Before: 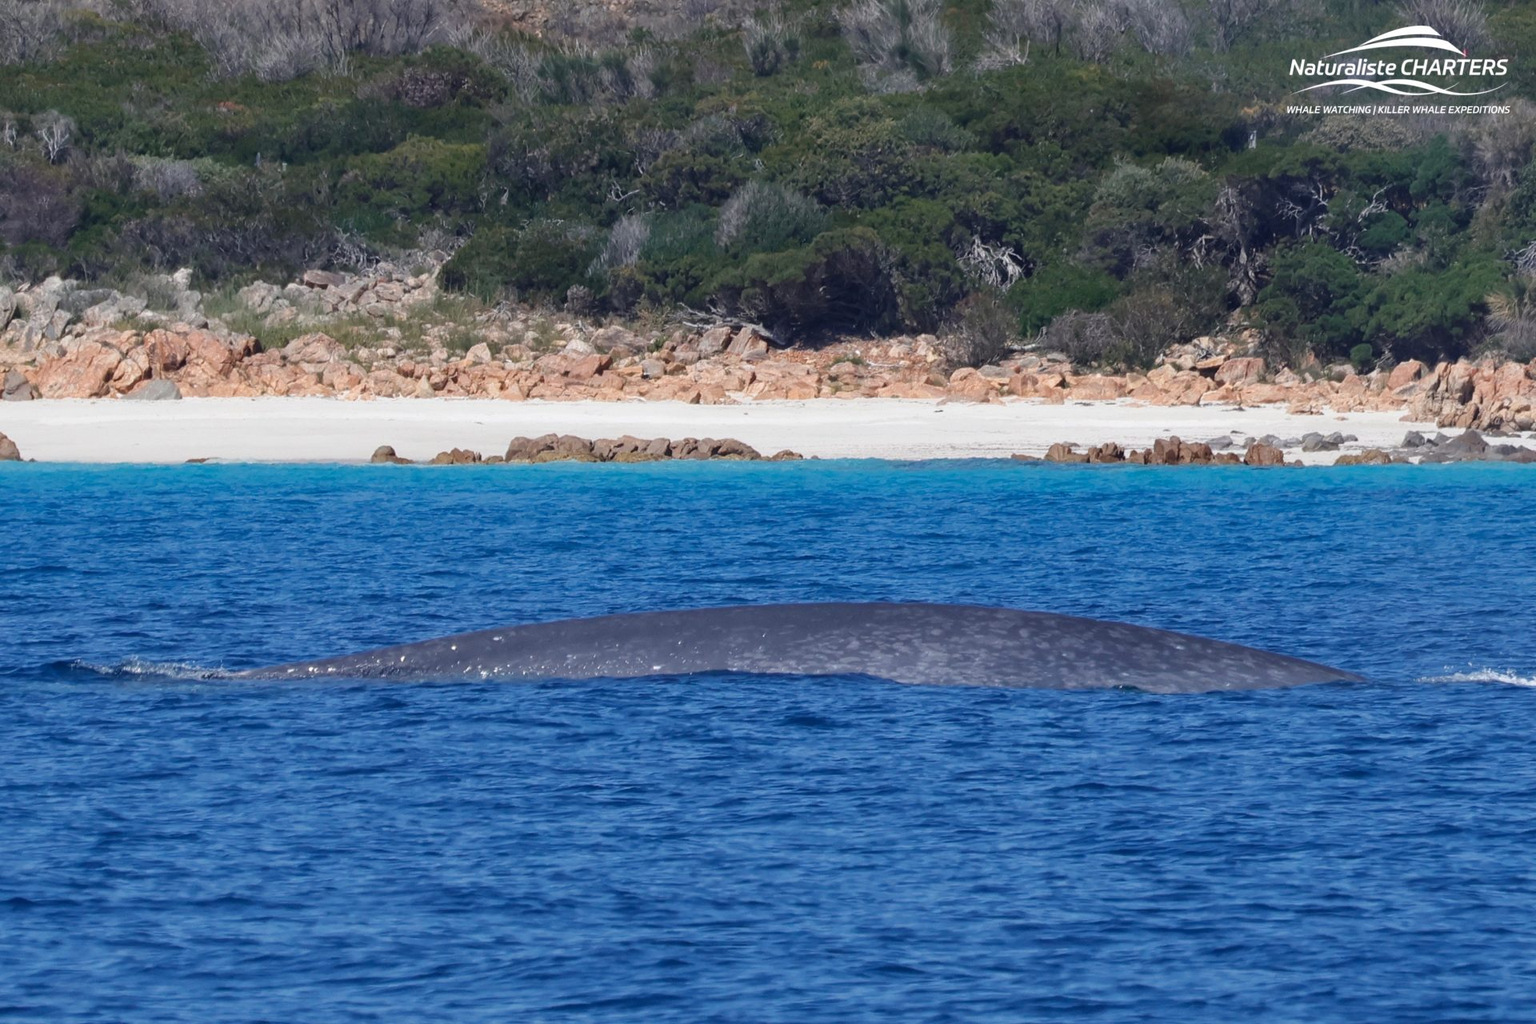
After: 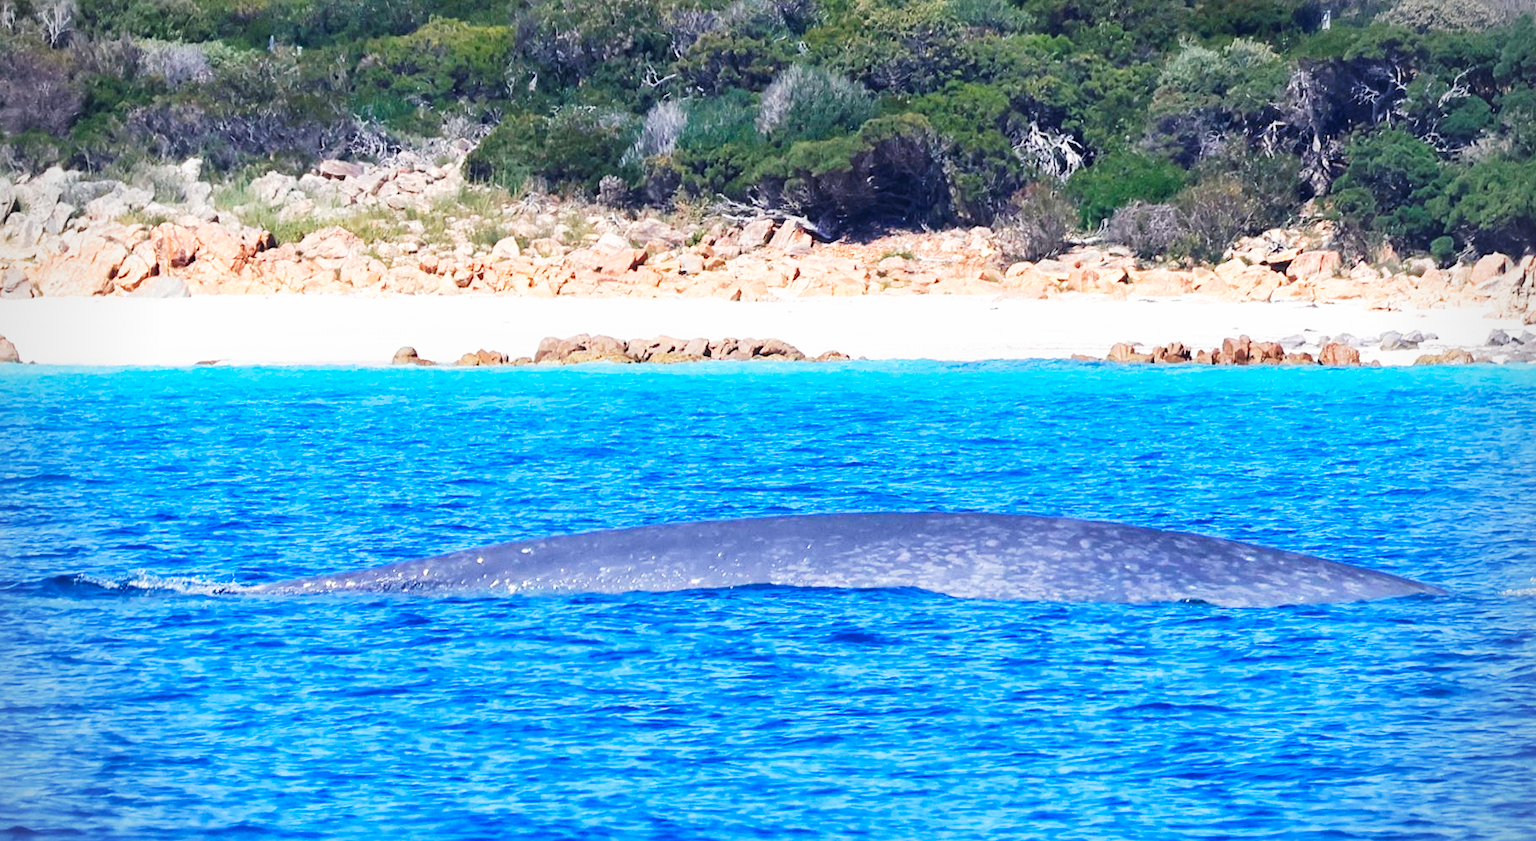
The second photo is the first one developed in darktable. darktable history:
contrast brightness saturation: brightness 0.087, saturation 0.195
base curve: curves: ch0 [(0, 0) (0.007, 0.004) (0.027, 0.03) (0.046, 0.07) (0.207, 0.54) (0.442, 0.872) (0.673, 0.972) (1, 1)], preserve colors none
vignetting: on, module defaults
sharpen: amount 0.209
crop and rotate: angle 0.103°, top 11.645%, right 5.447%, bottom 10.614%
